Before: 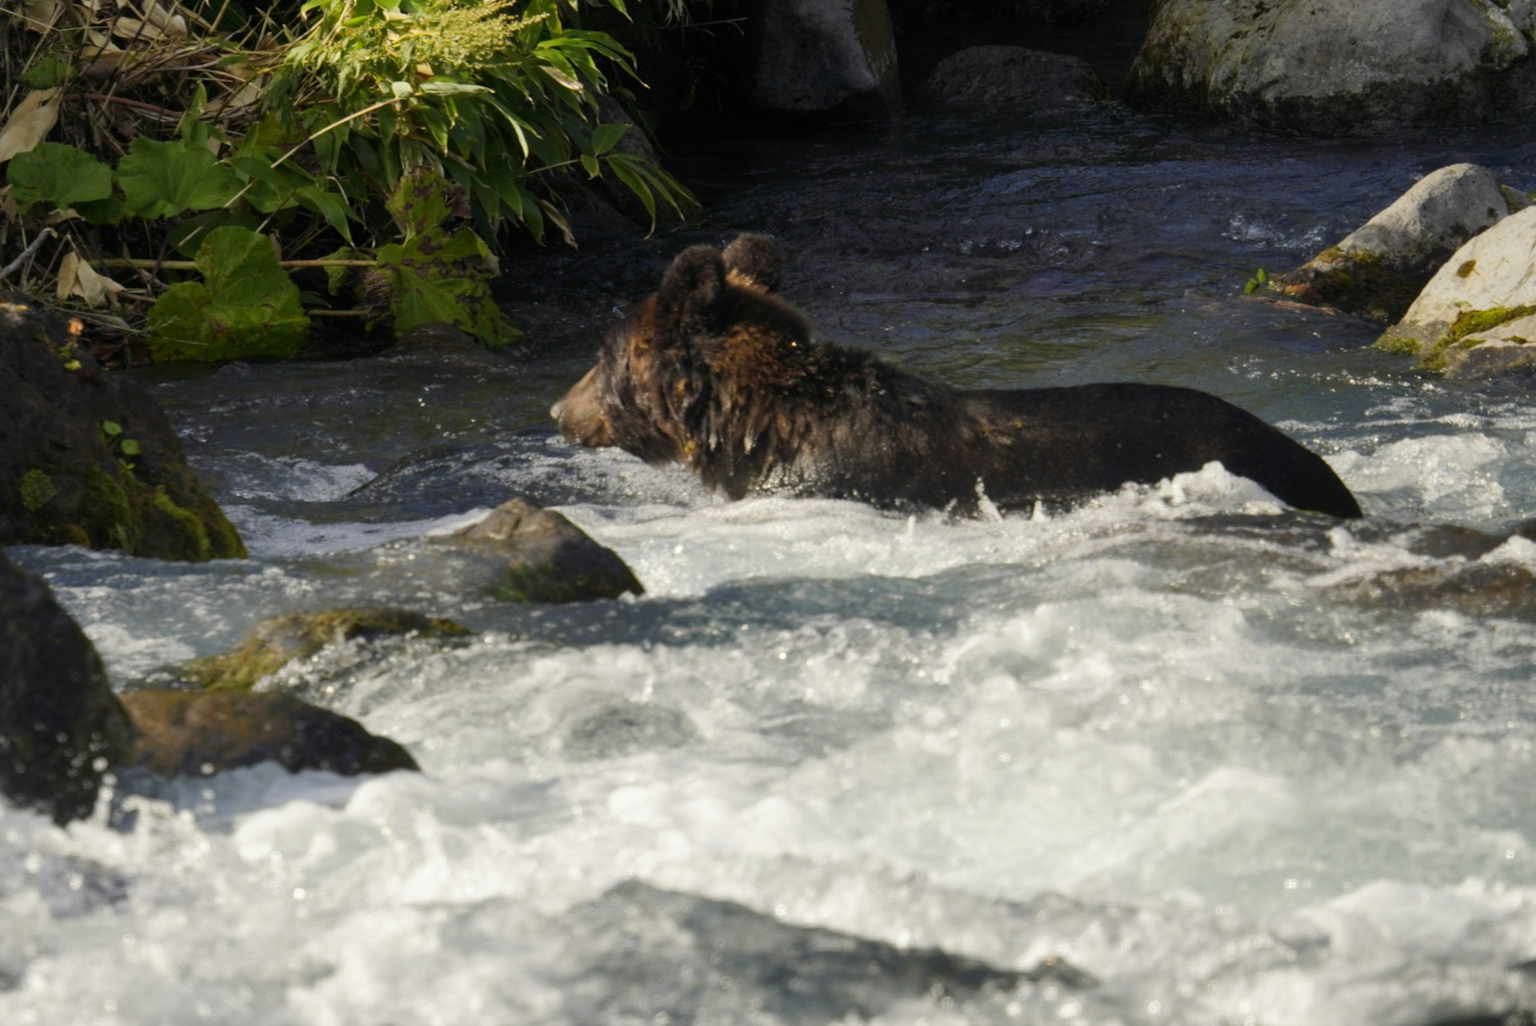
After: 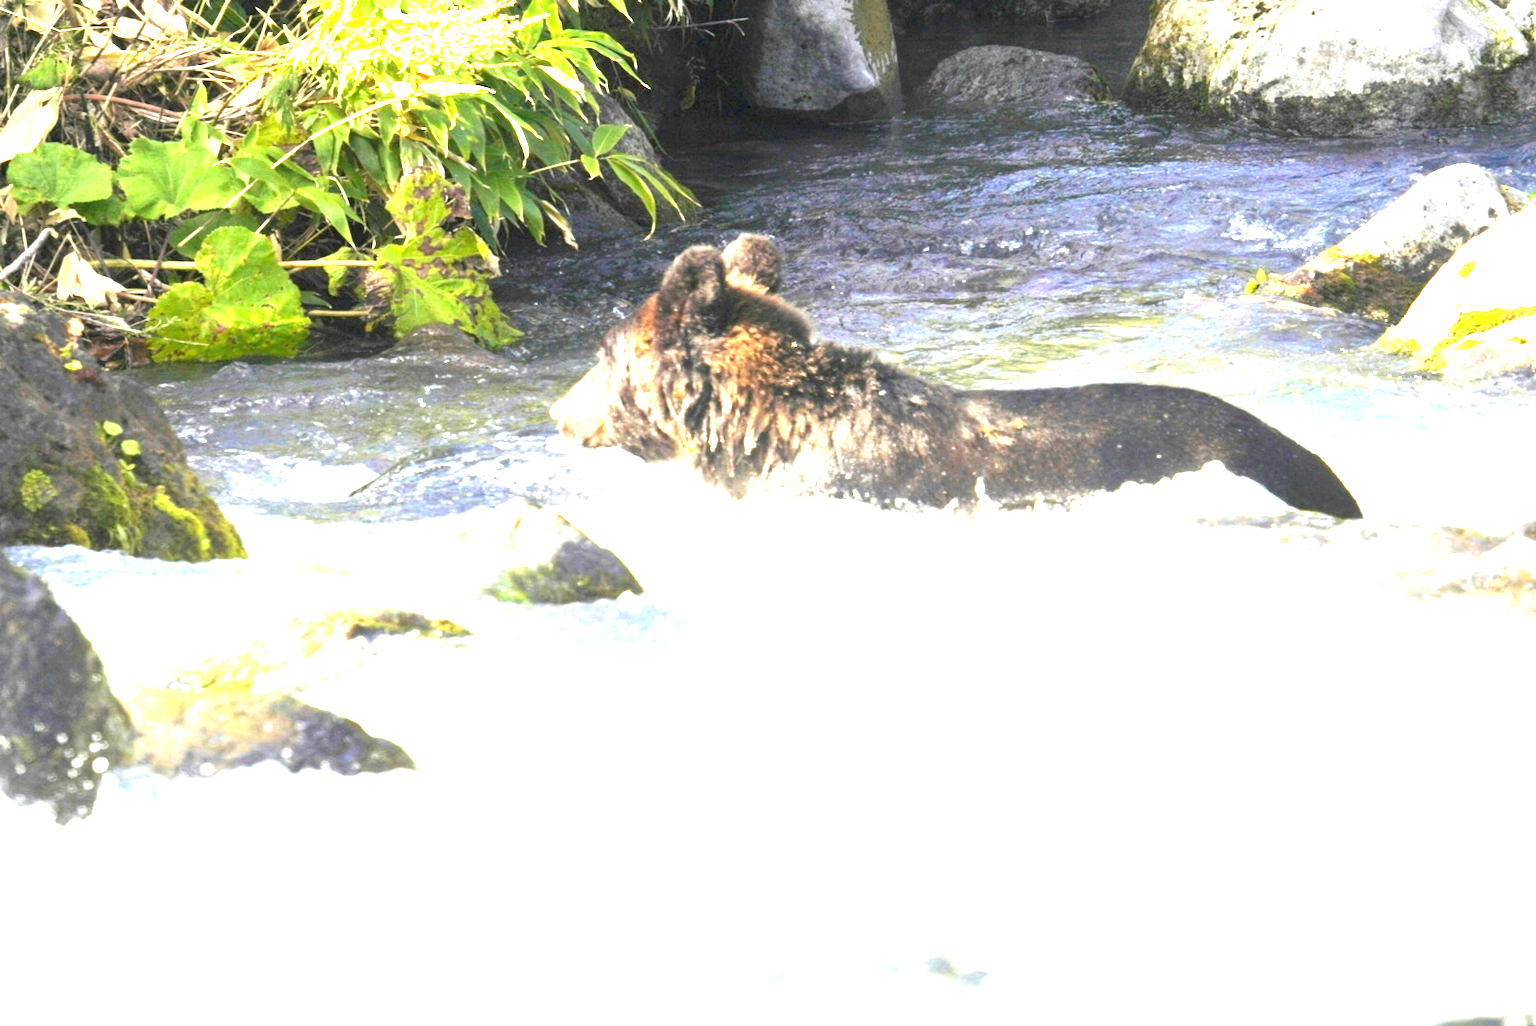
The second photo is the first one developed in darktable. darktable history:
exposure: black level correction 0, exposure 4.038 EV, compensate highlight preservation false
